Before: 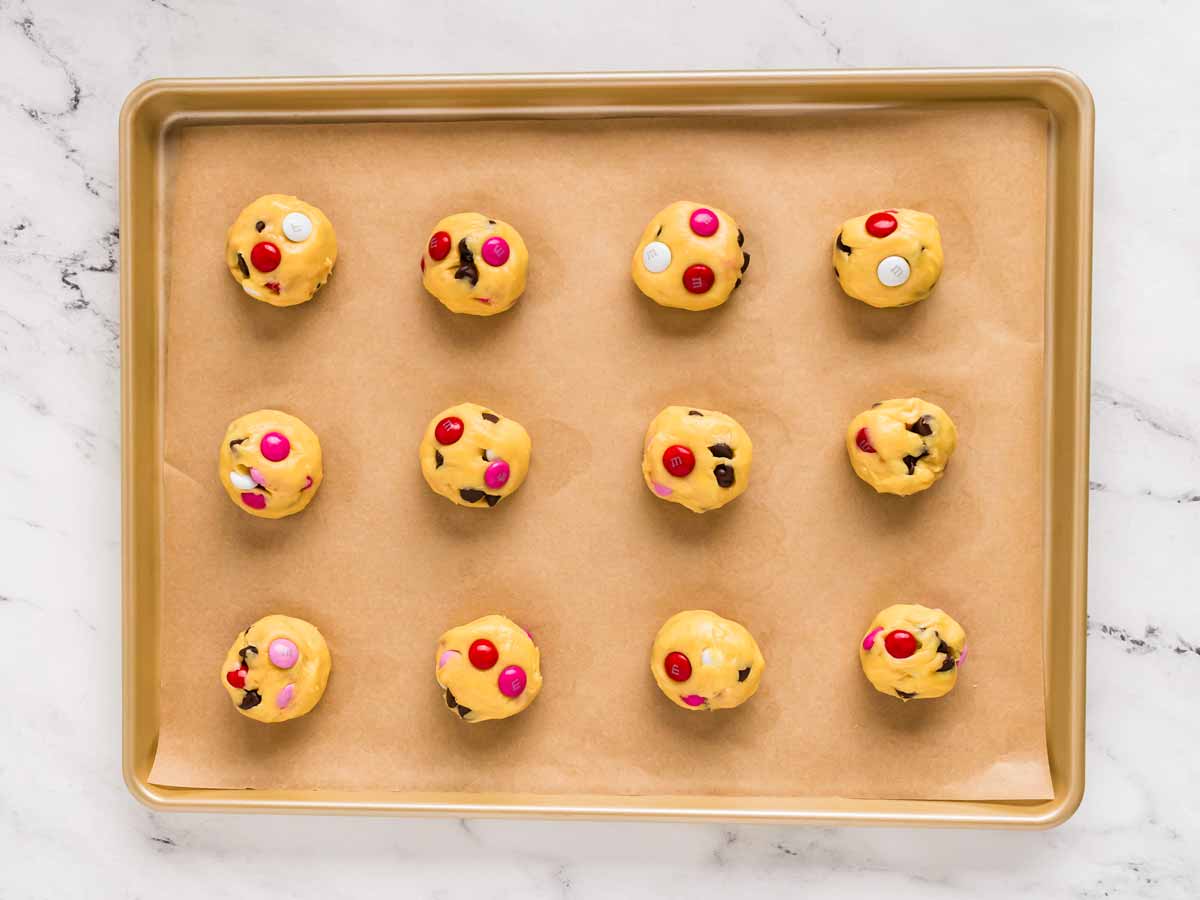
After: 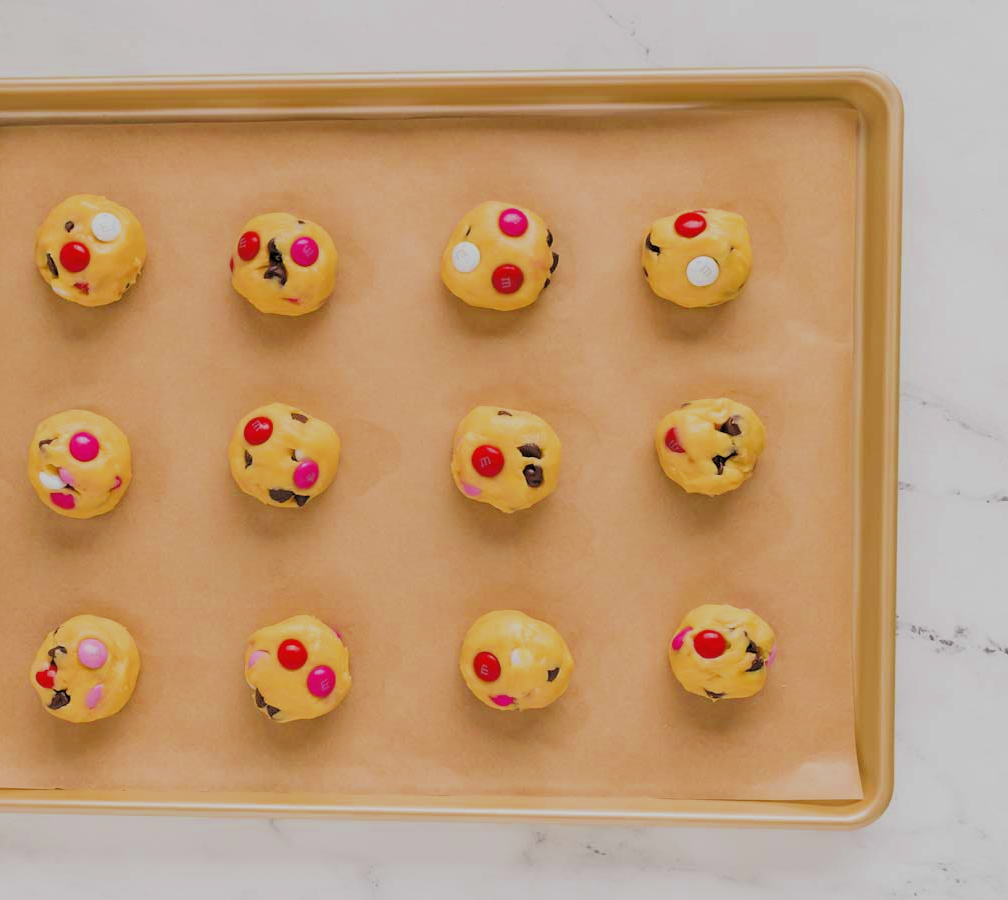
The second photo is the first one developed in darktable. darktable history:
crop: left 15.967%
filmic rgb: middle gray luminance 3.19%, black relative exposure -5.97 EV, white relative exposure 6.38 EV, dynamic range scaling 22.3%, target black luminance 0%, hardness 2.34, latitude 45.96%, contrast 0.779, highlights saturation mix 98.62%, shadows ↔ highlights balance 0.178%
exposure: black level correction -0.002, exposure 0.545 EV, compensate highlight preservation false
